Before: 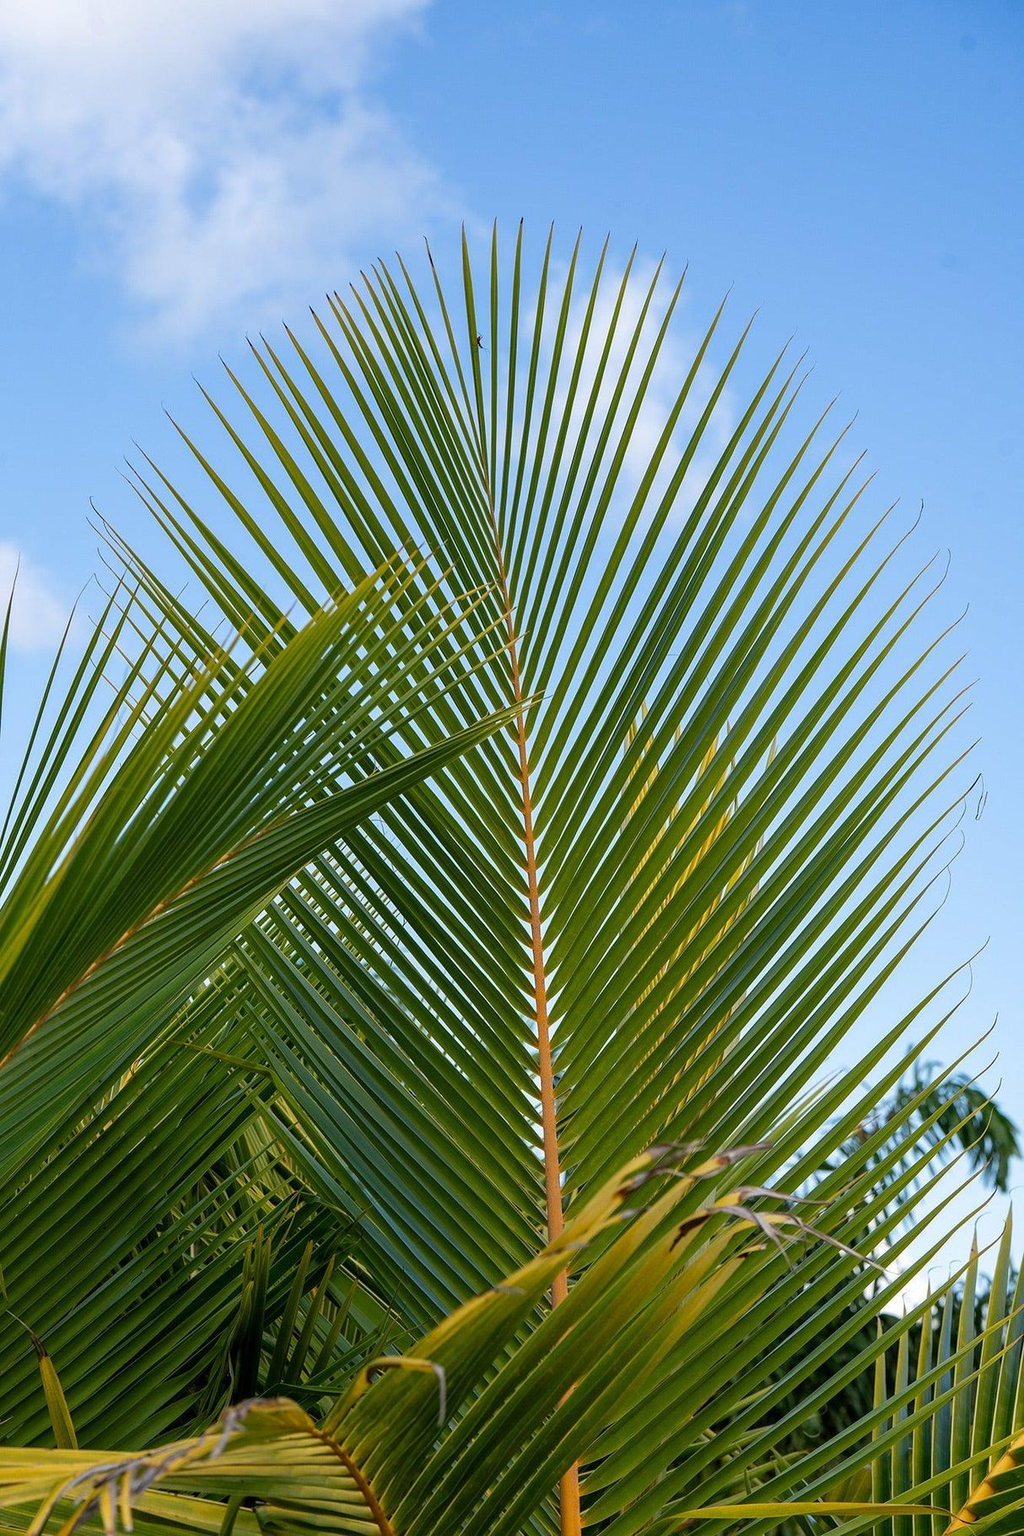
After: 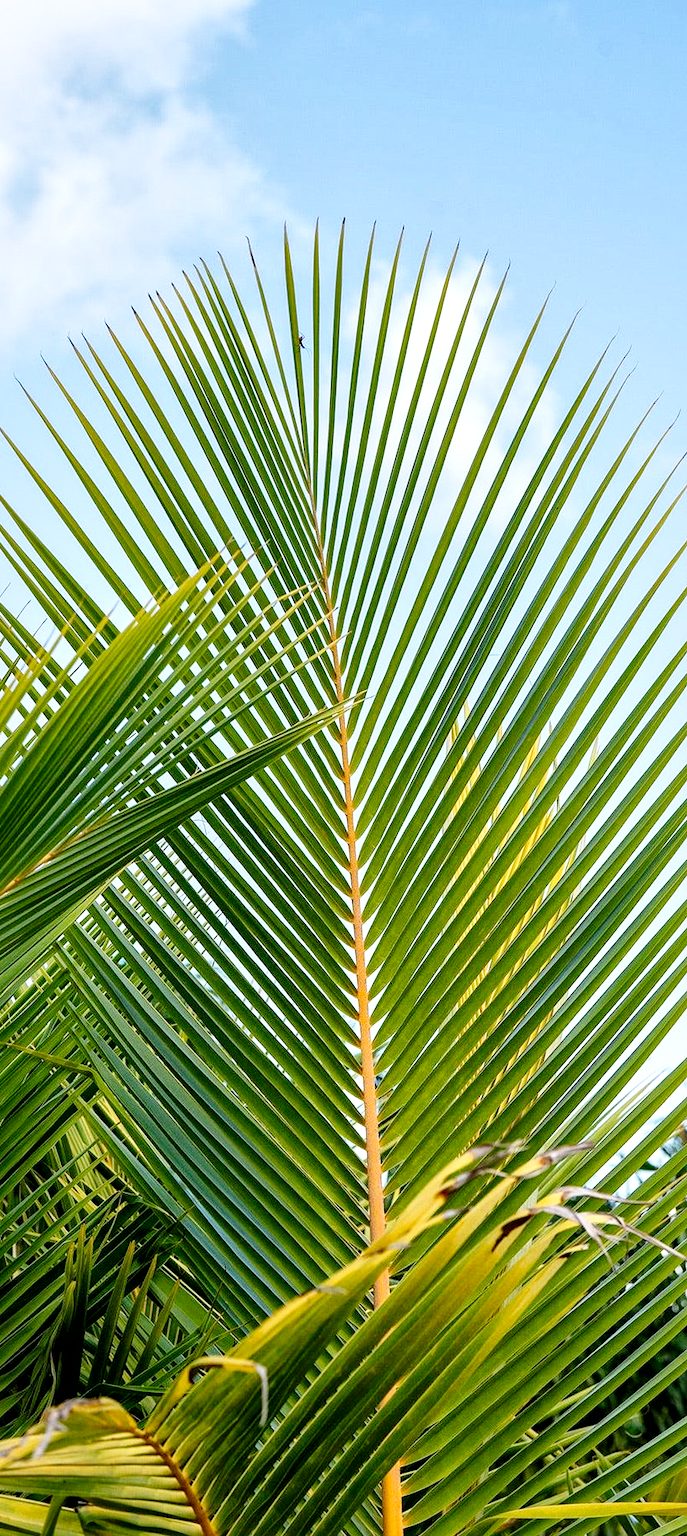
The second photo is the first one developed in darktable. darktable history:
crop and rotate: left 17.537%, right 15.322%
base curve: curves: ch0 [(0, 0) (0.008, 0.007) (0.022, 0.029) (0.048, 0.089) (0.092, 0.197) (0.191, 0.399) (0.275, 0.534) (0.357, 0.65) (0.477, 0.78) (0.542, 0.833) (0.799, 0.973) (1, 1)], preserve colors none
local contrast: mode bilateral grid, contrast 20, coarseness 50, detail 161%, midtone range 0.2
